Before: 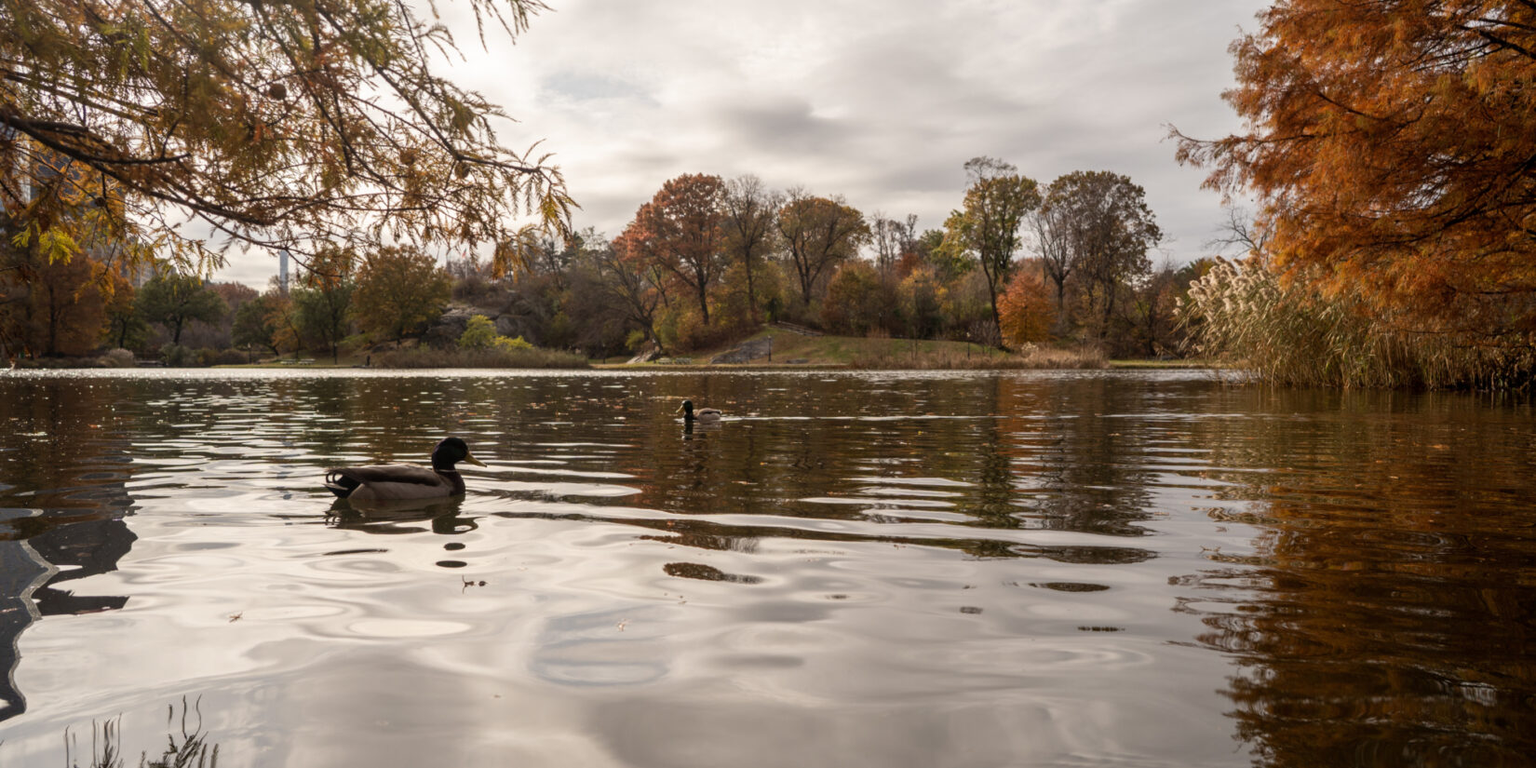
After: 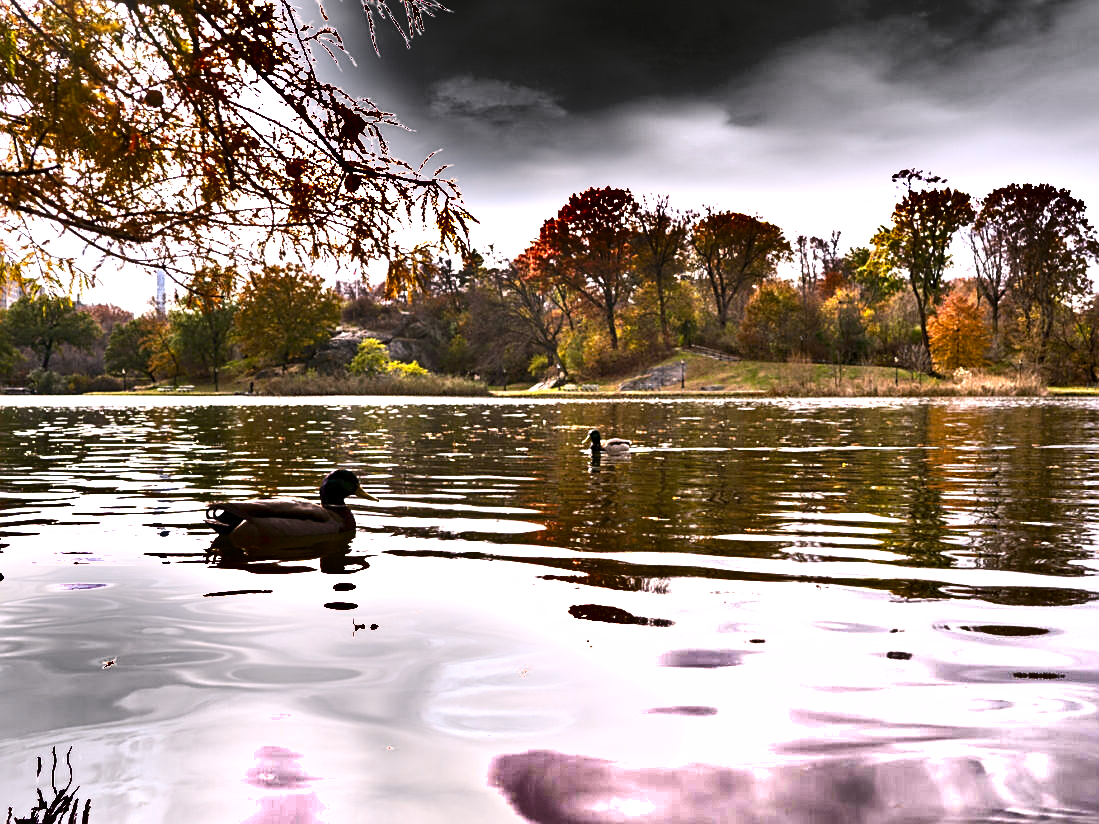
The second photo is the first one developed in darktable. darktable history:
exposure: exposure 1.15 EV, compensate highlight preservation false
shadows and highlights: shadows 24.5, highlights -78.15, soften with gaussian
color balance rgb: shadows lift › chroma 2%, shadows lift › hue 217.2°, power › chroma 0.25%, power › hue 60°, highlights gain › chroma 1.5%, highlights gain › hue 309.6°, global offset › luminance -0.5%, perceptual saturation grading › global saturation 15%, global vibrance 20%
white balance: red 0.954, blue 1.079
local contrast: mode bilateral grid, contrast 10, coarseness 25, detail 115%, midtone range 0.2
tone equalizer: -8 EV 0.001 EV, -7 EV -0.002 EV, -6 EV 0.002 EV, -5 EV -0.03 EV, -4 EV -0.116 EV, -3 EV -0.169 EV, -2 EV 0.24 EV, -1 EV 0.702 EV, +0 EV 0.493 EV
crop and rotate: left 8.786%, right 24.548%
sharpen: on, module defaults
